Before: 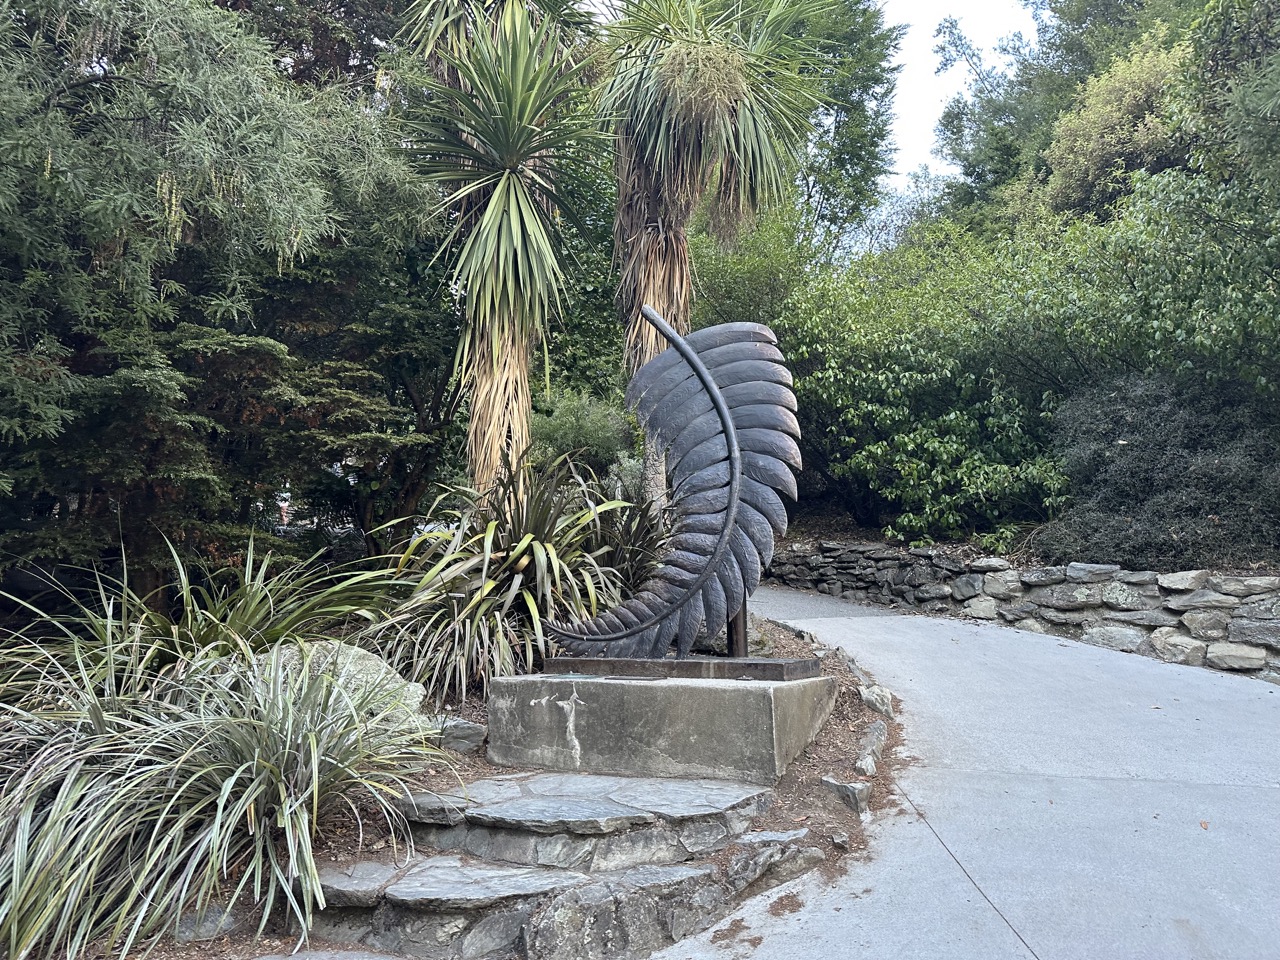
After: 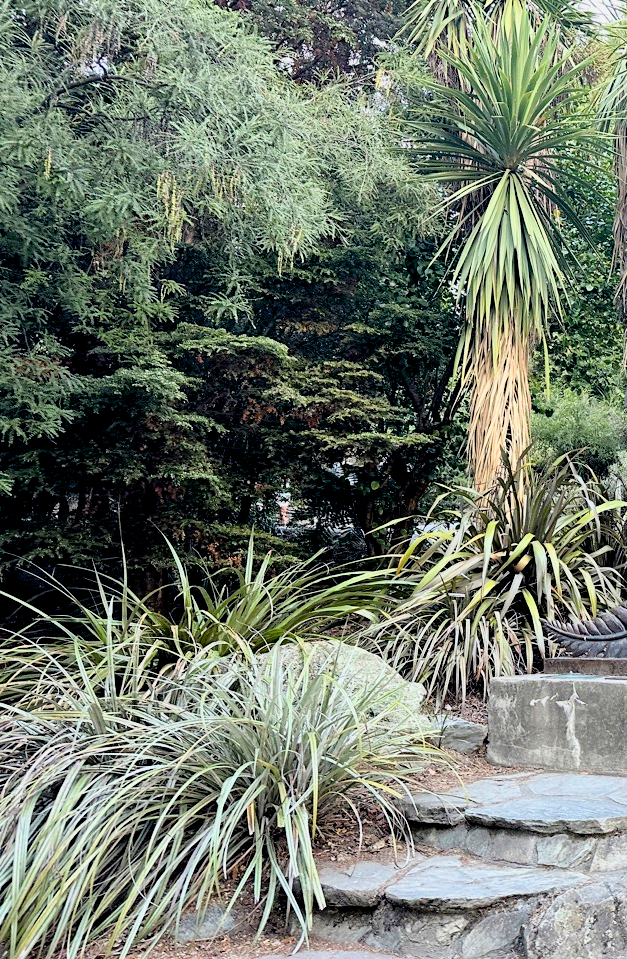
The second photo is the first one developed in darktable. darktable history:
filmic rgb: black relative exposure -7.65 EV, white relative exposure 4.56 EV, hardness 3.61, color science v6 (2022)
crop and rotate: left 0.001%, top 0%, right 50.942%
exposure: black level correction 0.011, exposure 1.085 EV, compensate highlight preservation false
